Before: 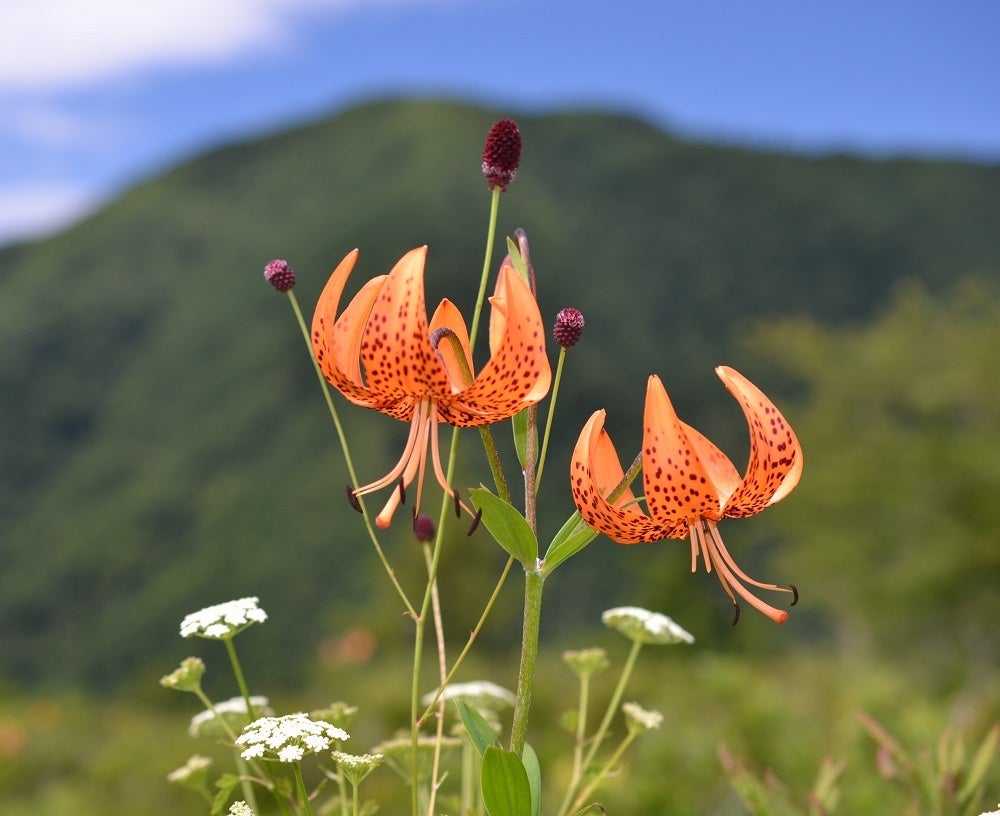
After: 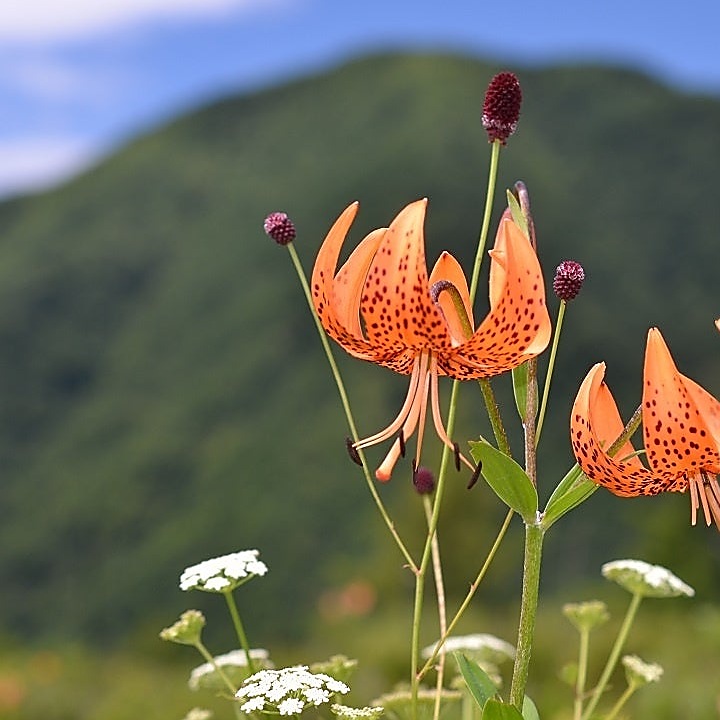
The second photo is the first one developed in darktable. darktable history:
crop: top 5.803%, right 27.864%, bottom 5.804%
sharpen: radius 1.4, amount 1.25, threshold 0.7
